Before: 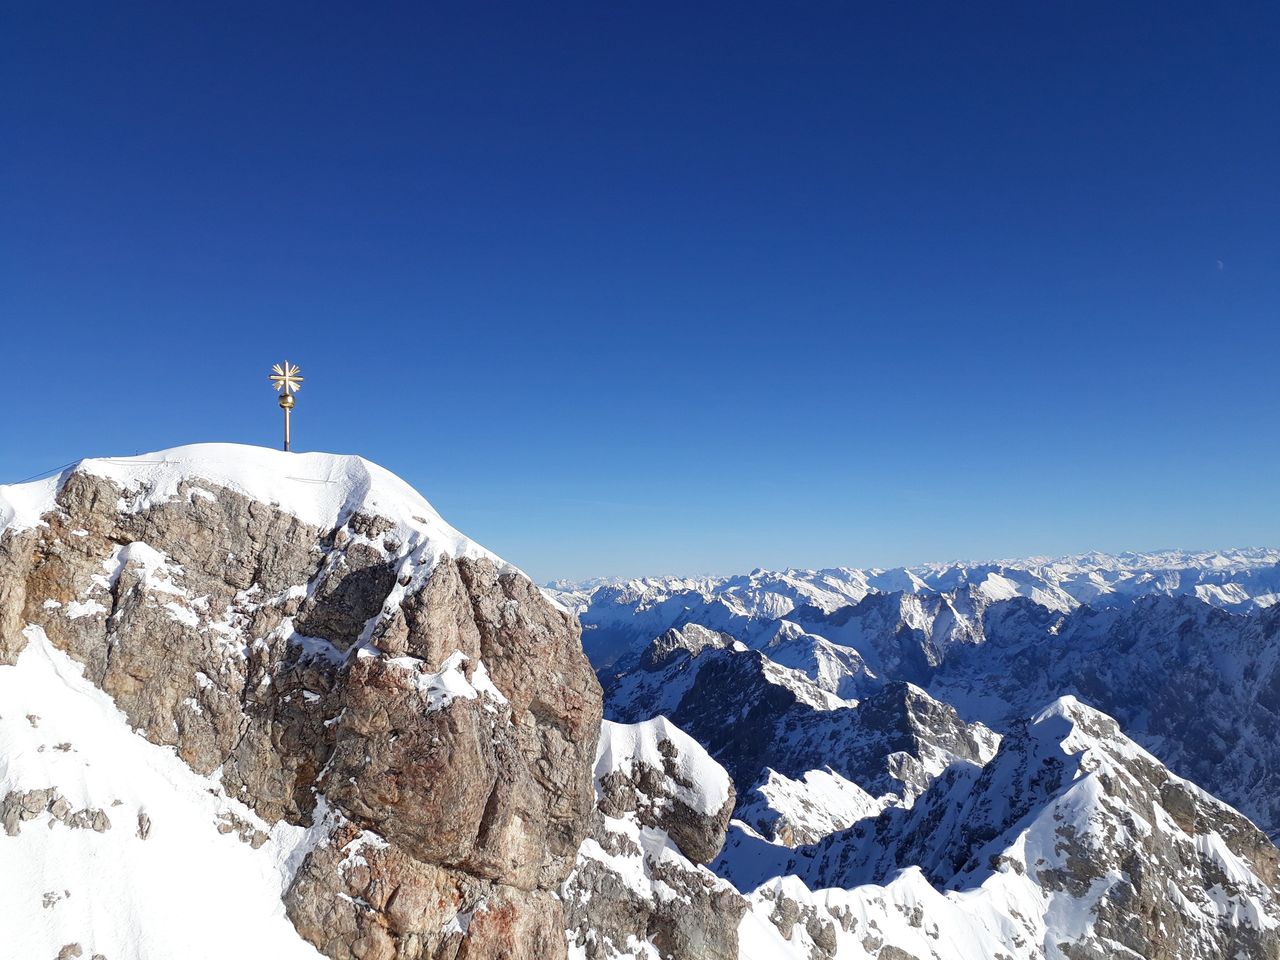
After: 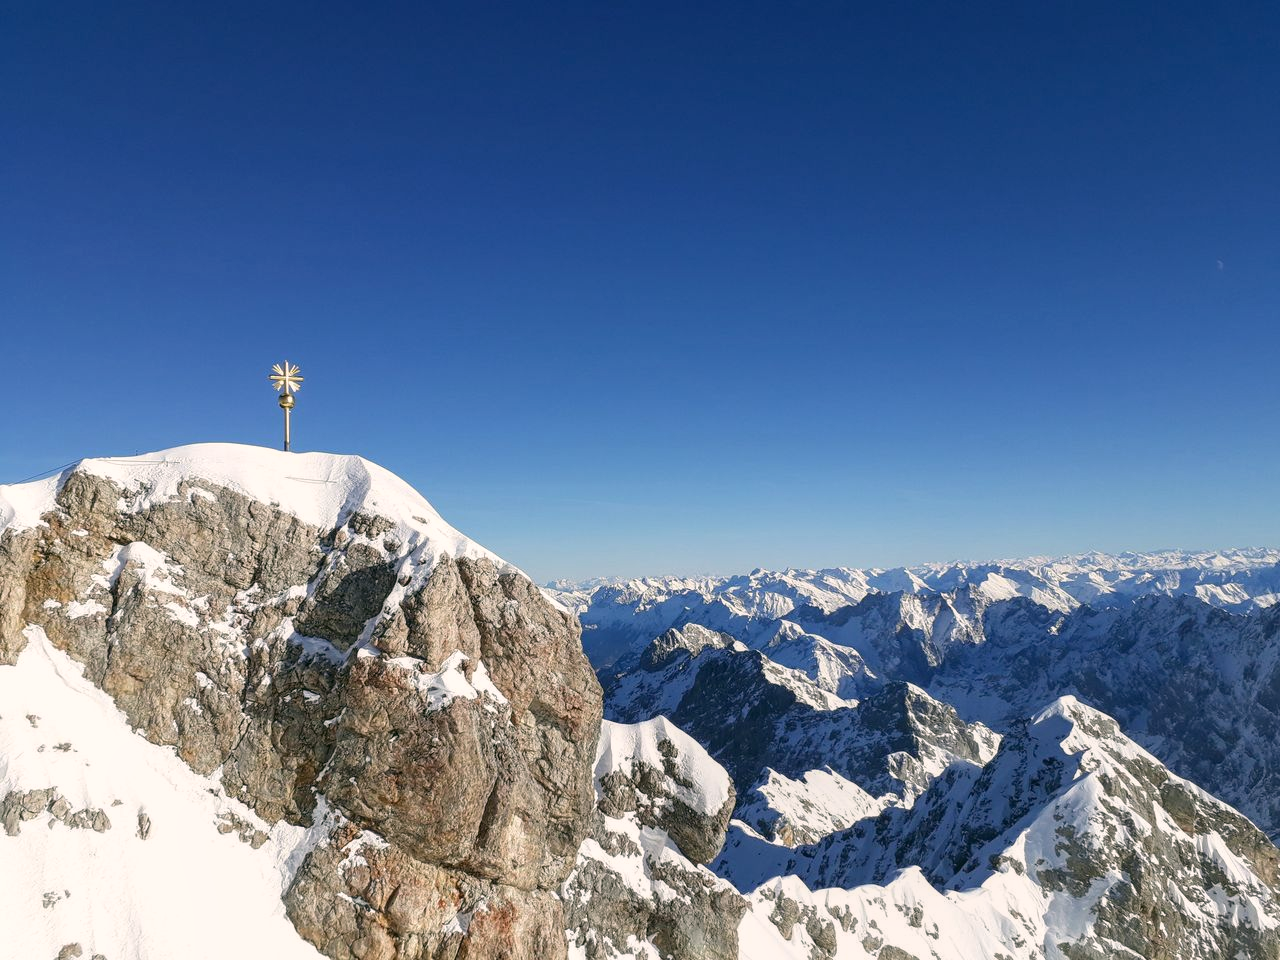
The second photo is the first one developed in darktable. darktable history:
local contrast: detail 110%
color correction: highlights a* 4.02, highlights b* 4.98, shadows a* -7.55, shadows b* 4.98
